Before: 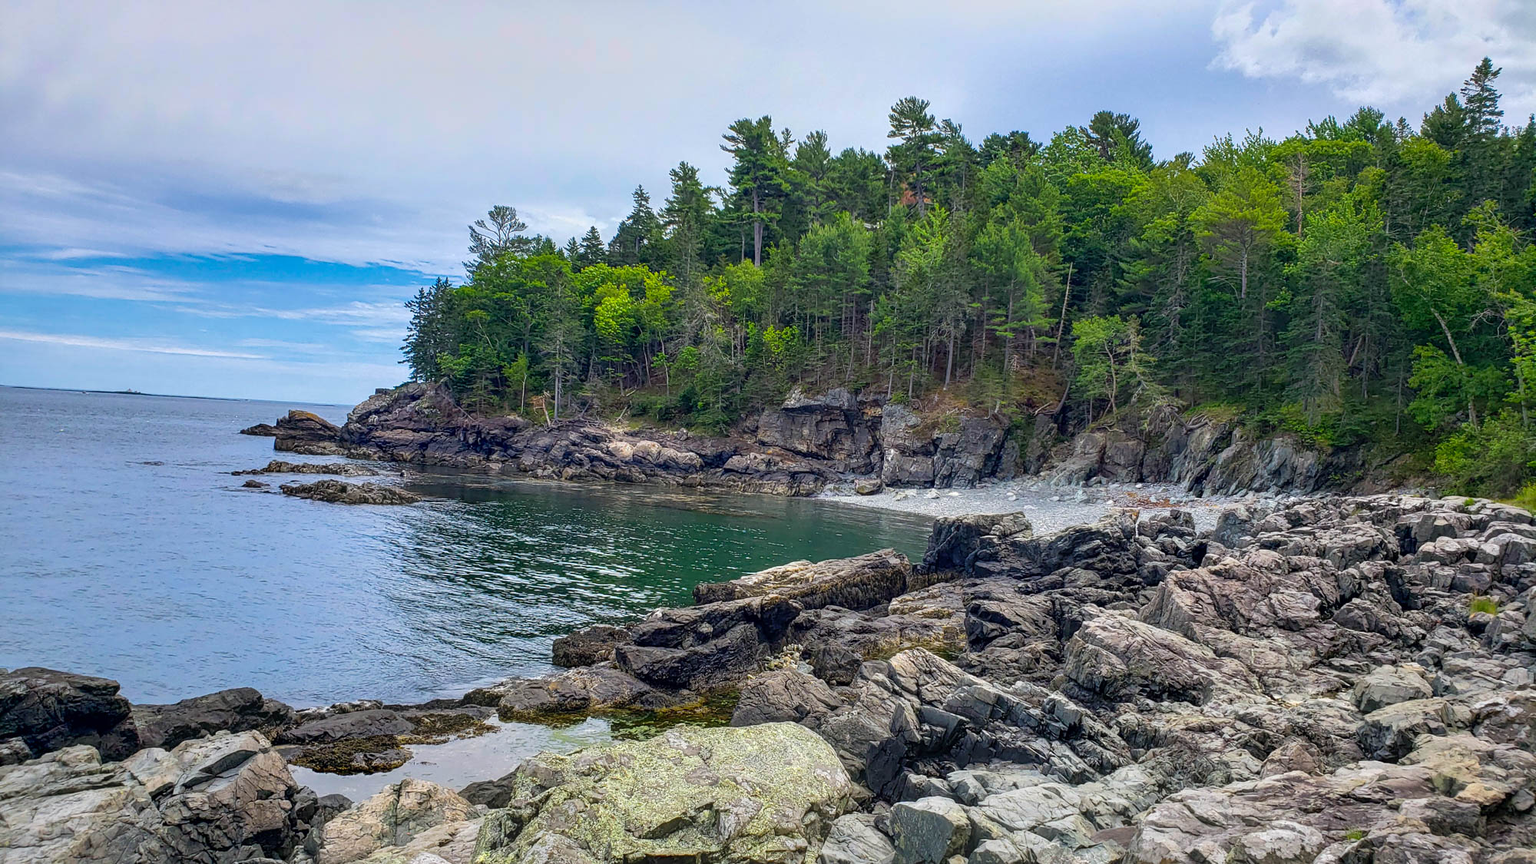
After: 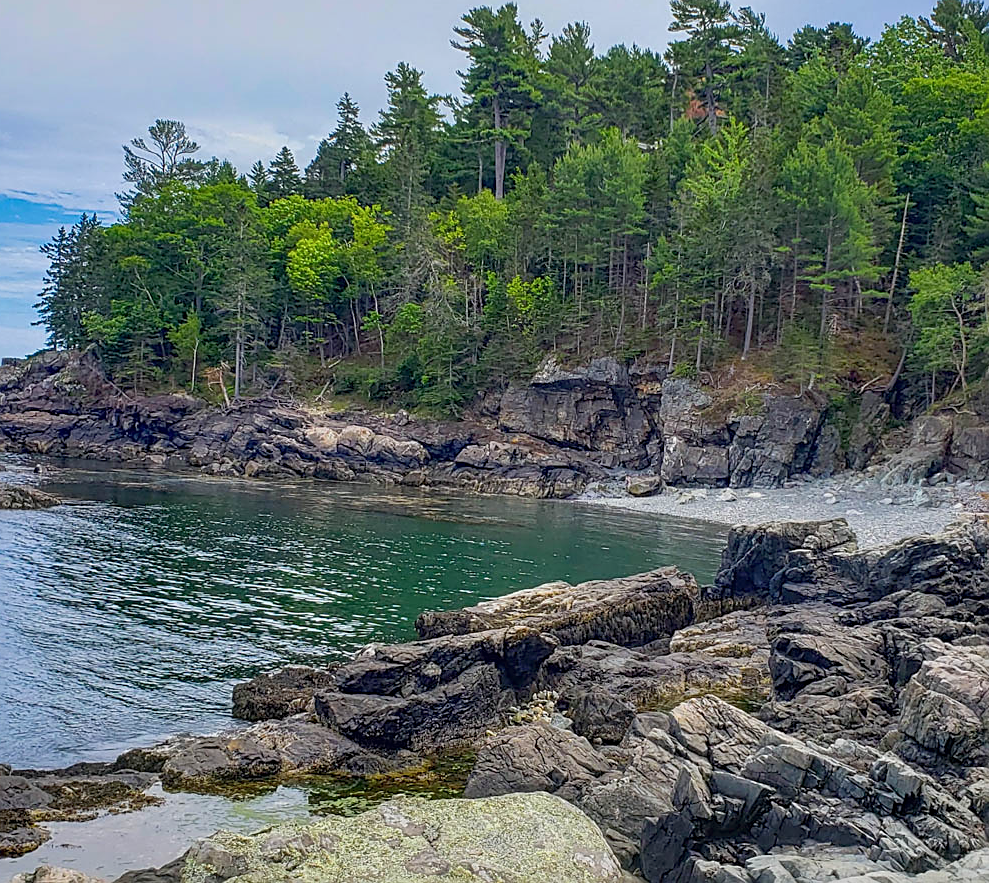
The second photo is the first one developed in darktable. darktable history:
sharpen: on, module defaults
color balance rgb: perceptual saturation grading › global saturation -0.31%, global vibrance -8%, contrast -13%
crop and rotate: angle 0.02°, left 24.353%, top 13.219%, right 26.156%, bottom 8.224%
